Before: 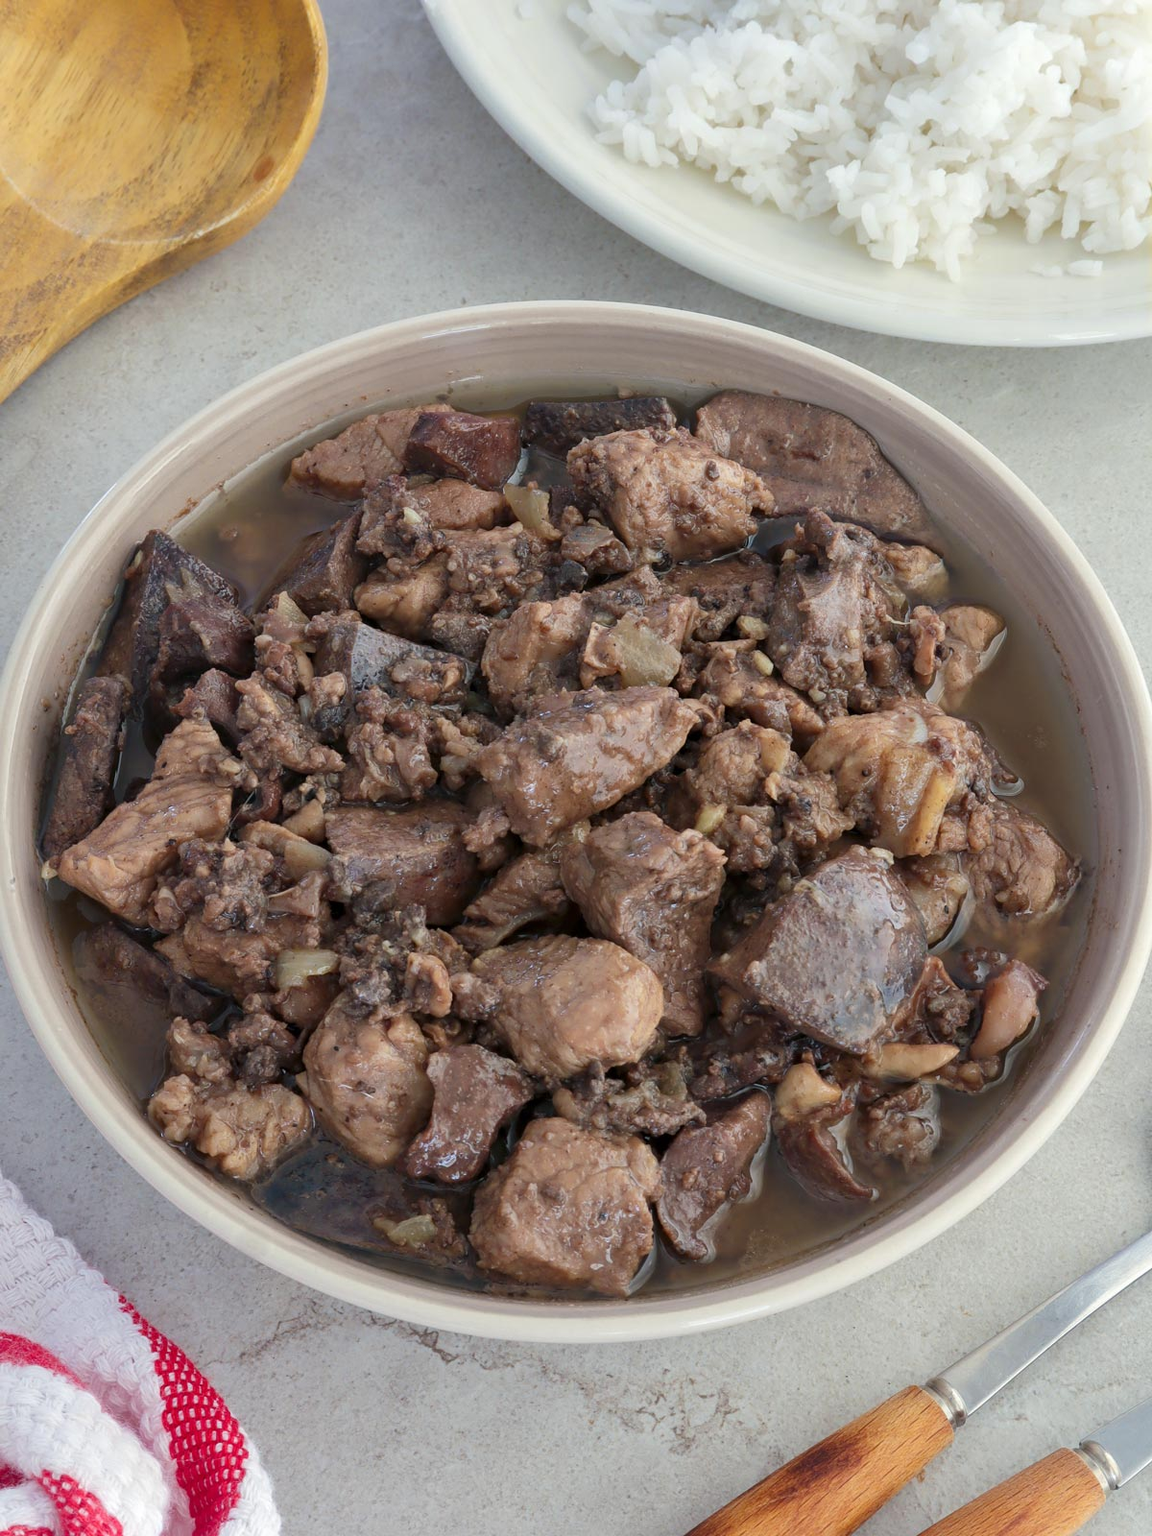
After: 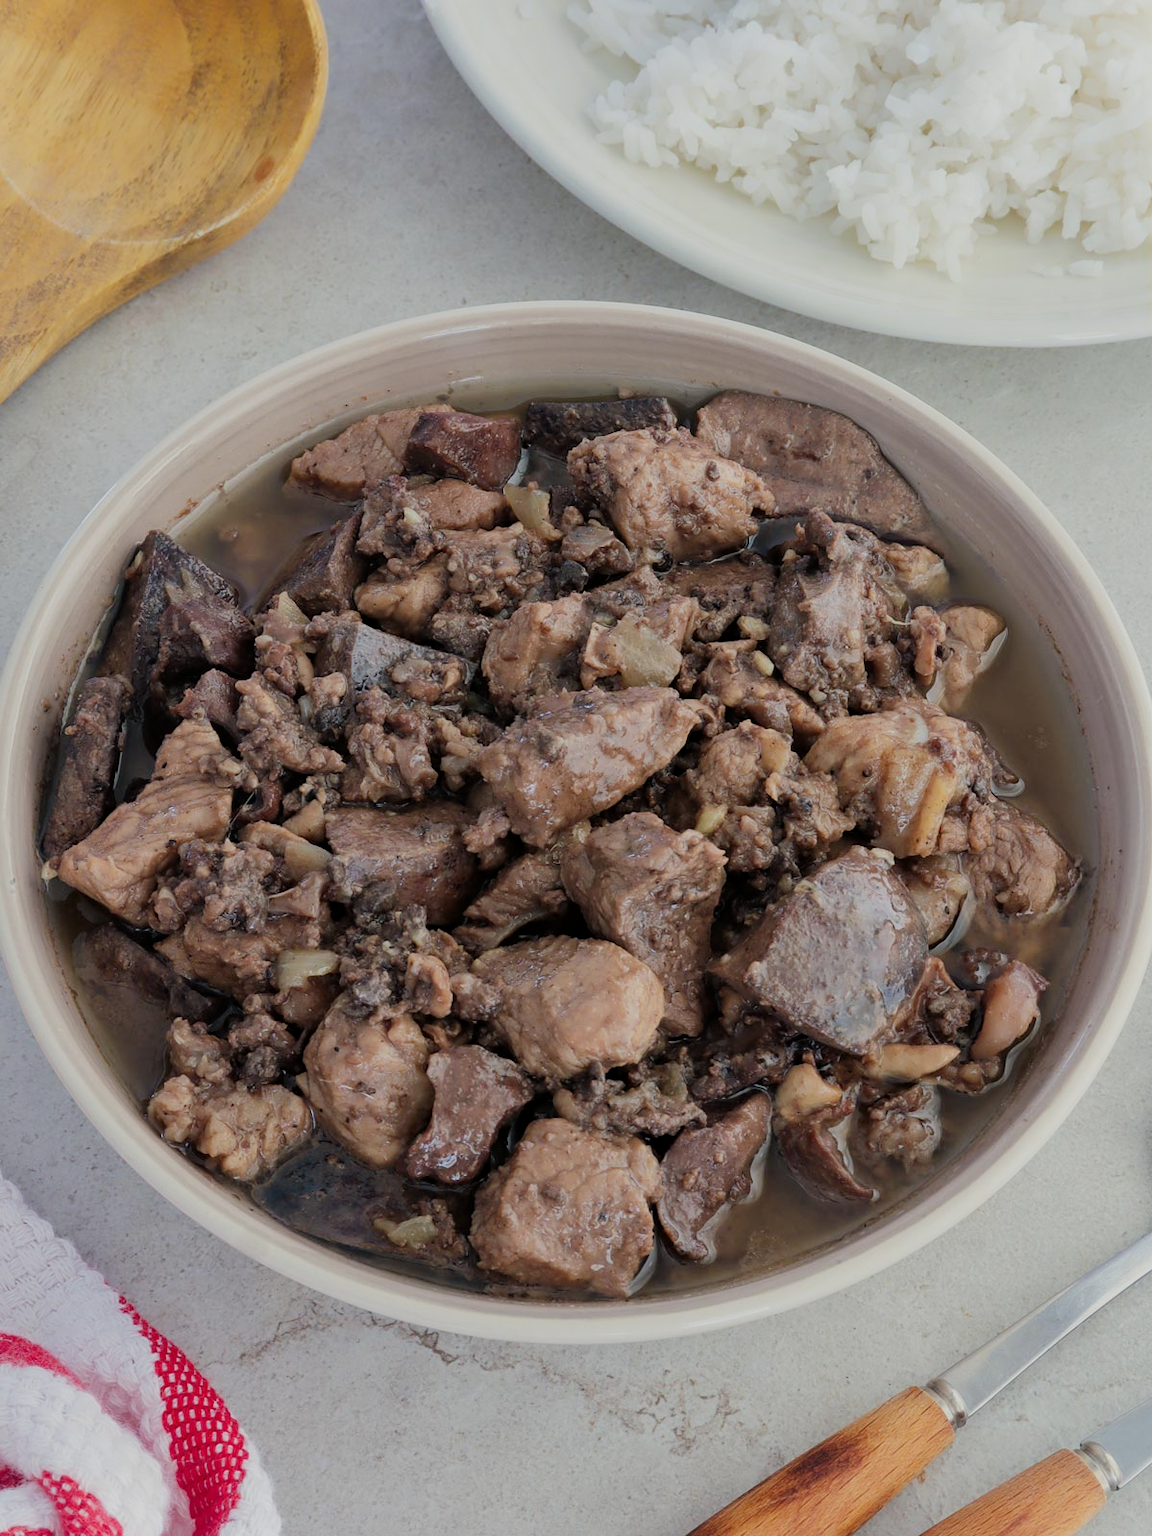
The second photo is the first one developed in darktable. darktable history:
crop: bottom 0.057%
filmic rgb: black relative exposure -7.65 EV, white relative exposure 4.56 EV, threshold 5.95 EV, hardness 3.61, enable highlight reconstruction true
